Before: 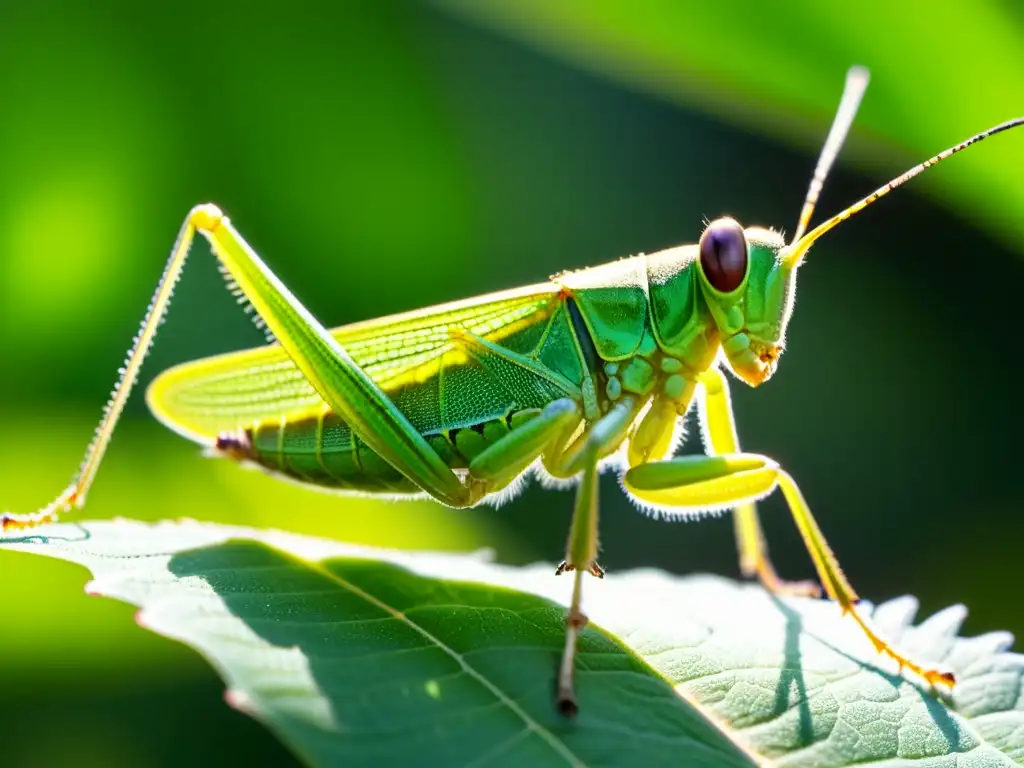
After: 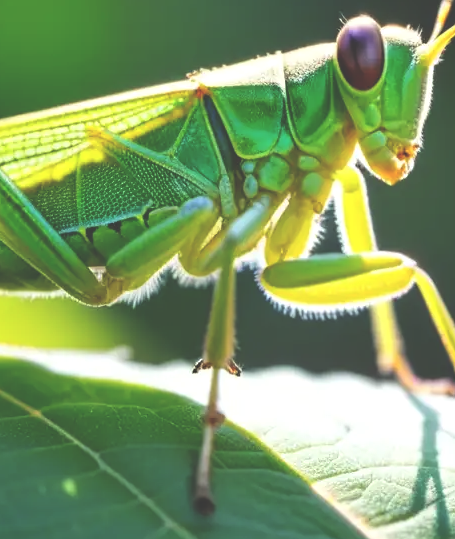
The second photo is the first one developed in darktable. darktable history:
sharpen: radius 5.35, amount 0.31, threshold 26.818
exposure: black level correction -0.041, exposure 0.06 EV, compensate highlight preservation false
crop: left 35.474%, top 26.336%, right 20.033%, bottom 3.399%
